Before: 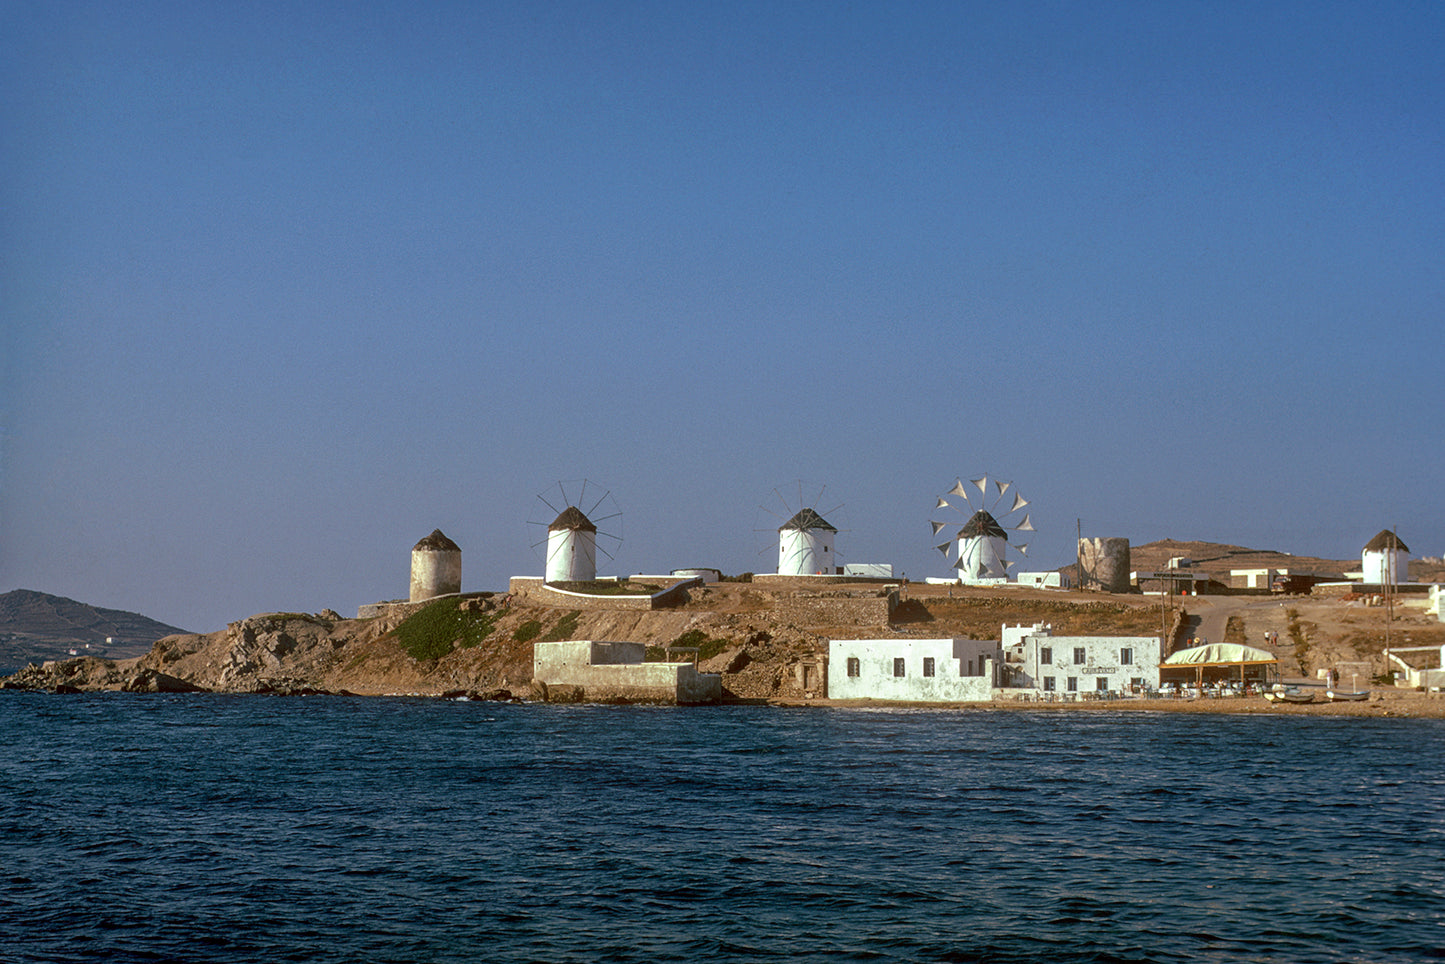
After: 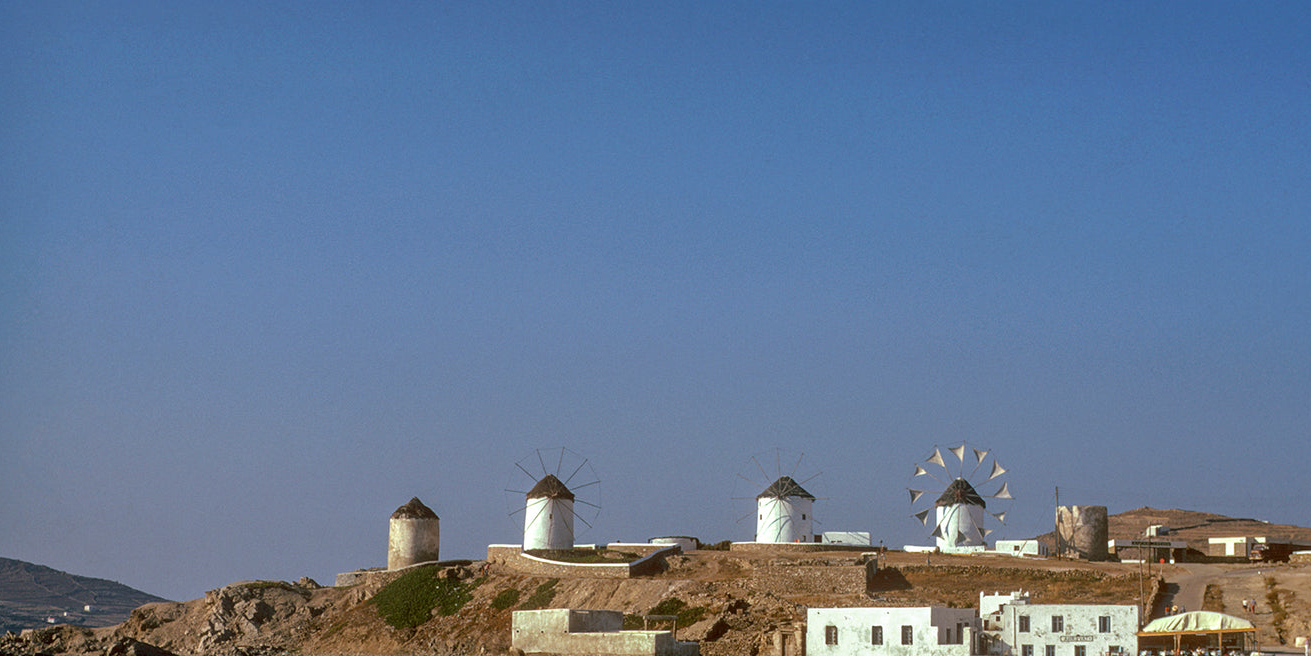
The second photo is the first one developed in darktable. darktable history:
crop: left 1.535%, top 3.415%, right 7.715%, bottom 28.513%
